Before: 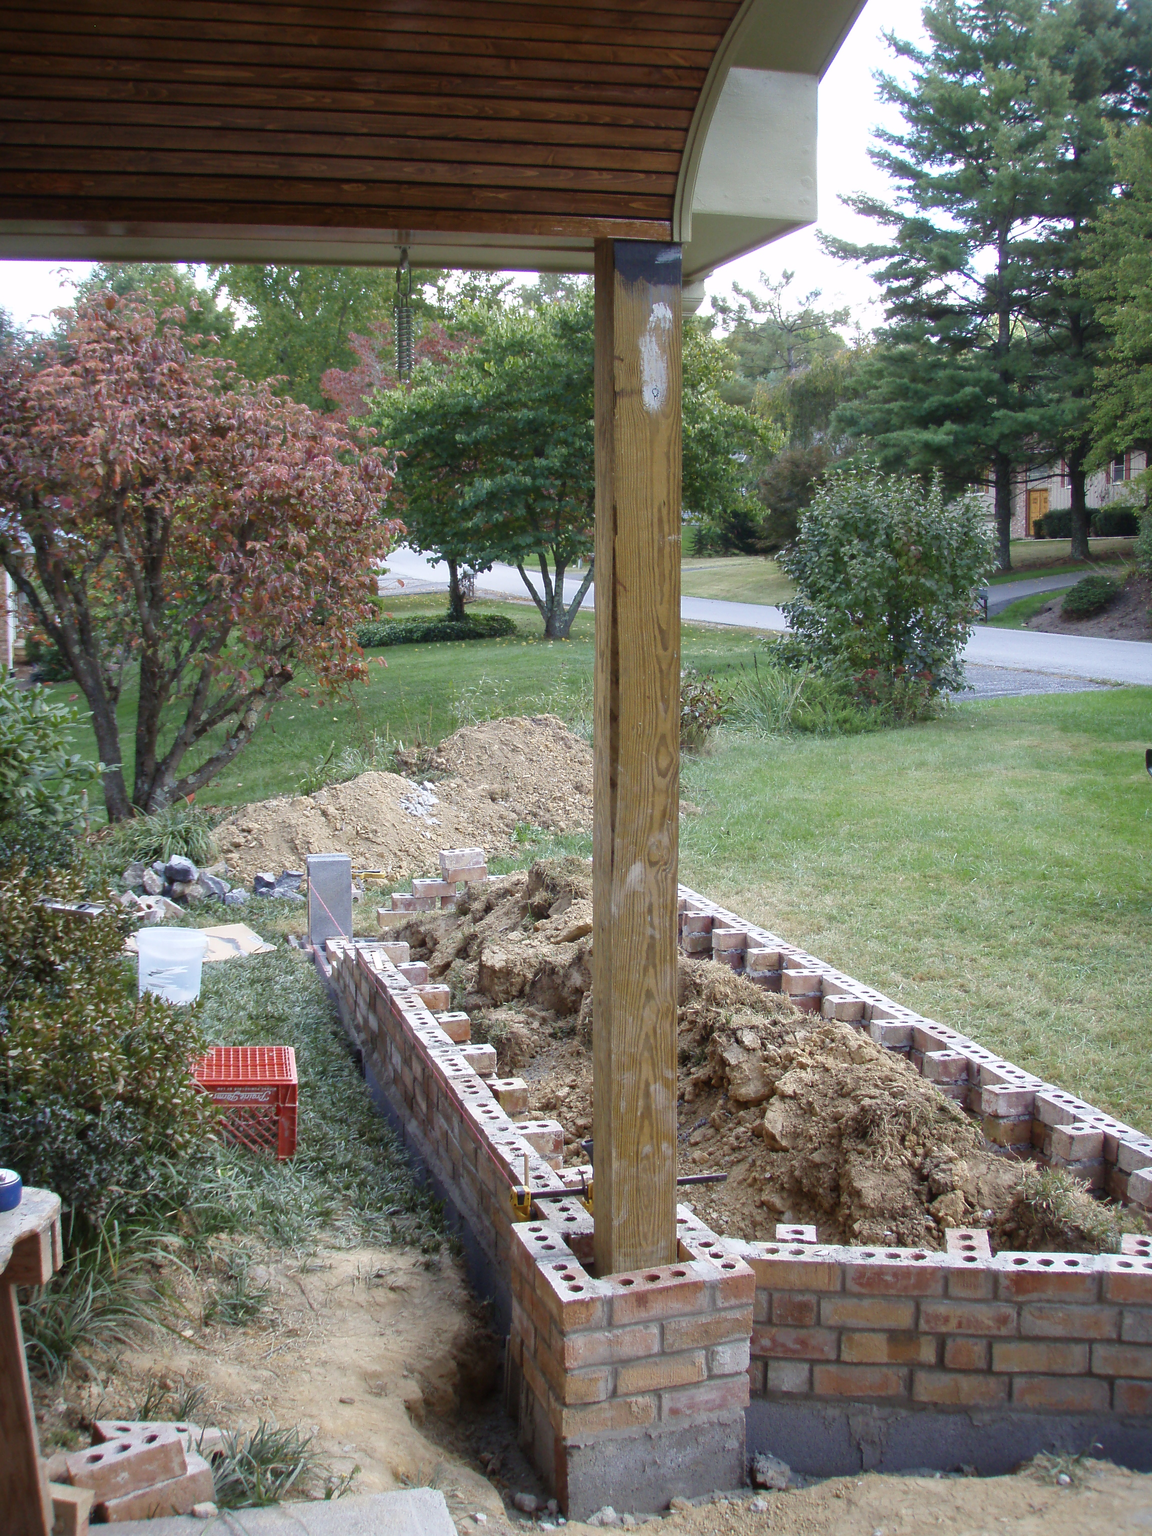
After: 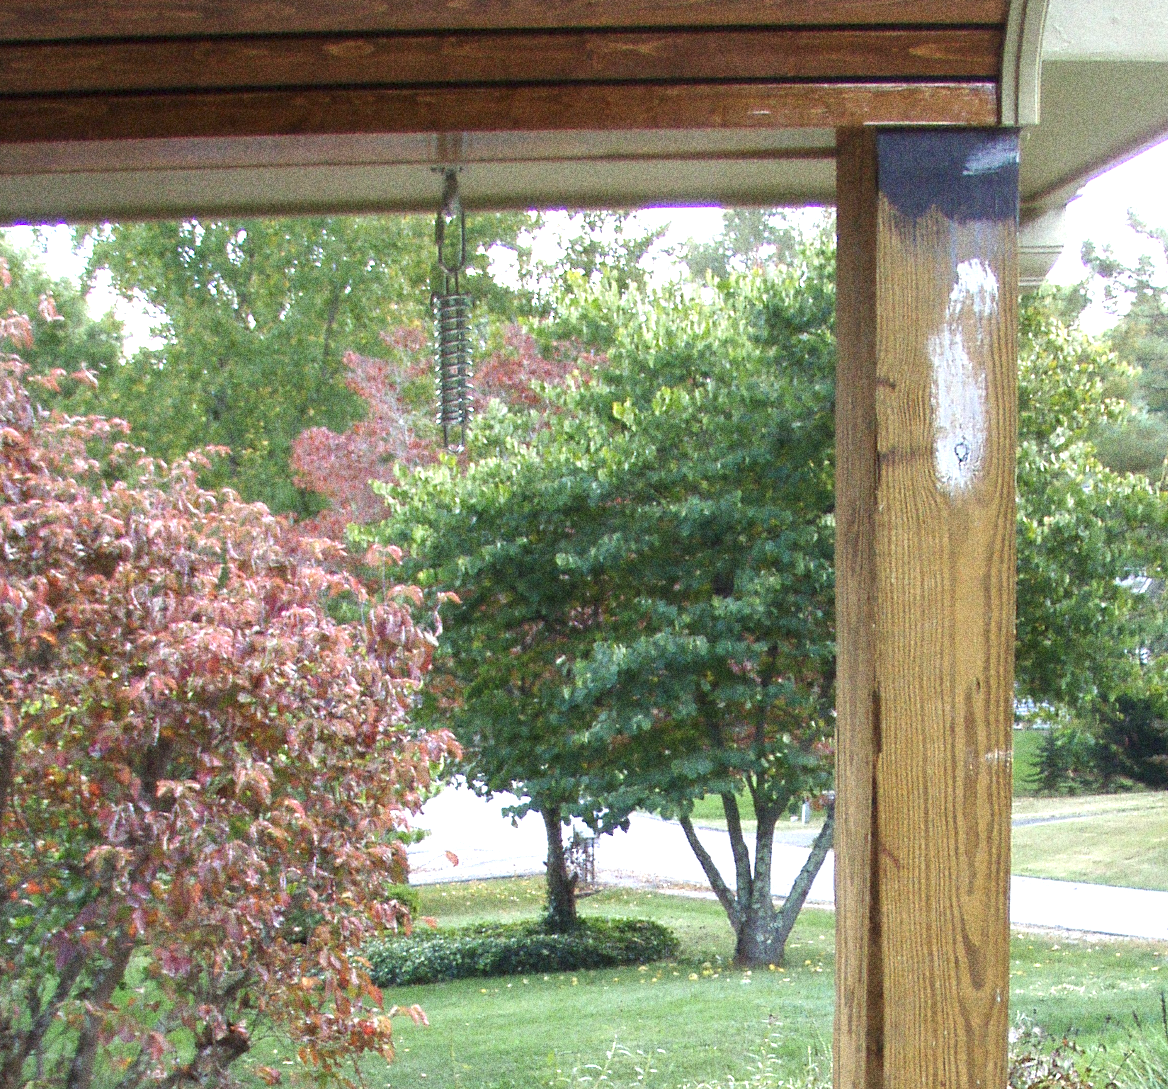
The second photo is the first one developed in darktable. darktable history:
rotate and perspective: rotation 0.062°, lens shift (vertical) 0.115, lens shift (horizontal) -0.133, crop left 0.047, crop right 0.94, crop top 0.061, crop bottom 0.94
local contrast: highlights 100%, shadows 100%, detail 120%, midtone range 0.2
crop: left 10.121%, top 10.631%, right 36.218%, bottom 51.526%
exposure: black level correction 0, exposure 1 EV, compensate exposure bias true, compensate highlight preservation false
grain: coarseness 14.49 ISO, strength 48.04%, mid-tones bias 35%
